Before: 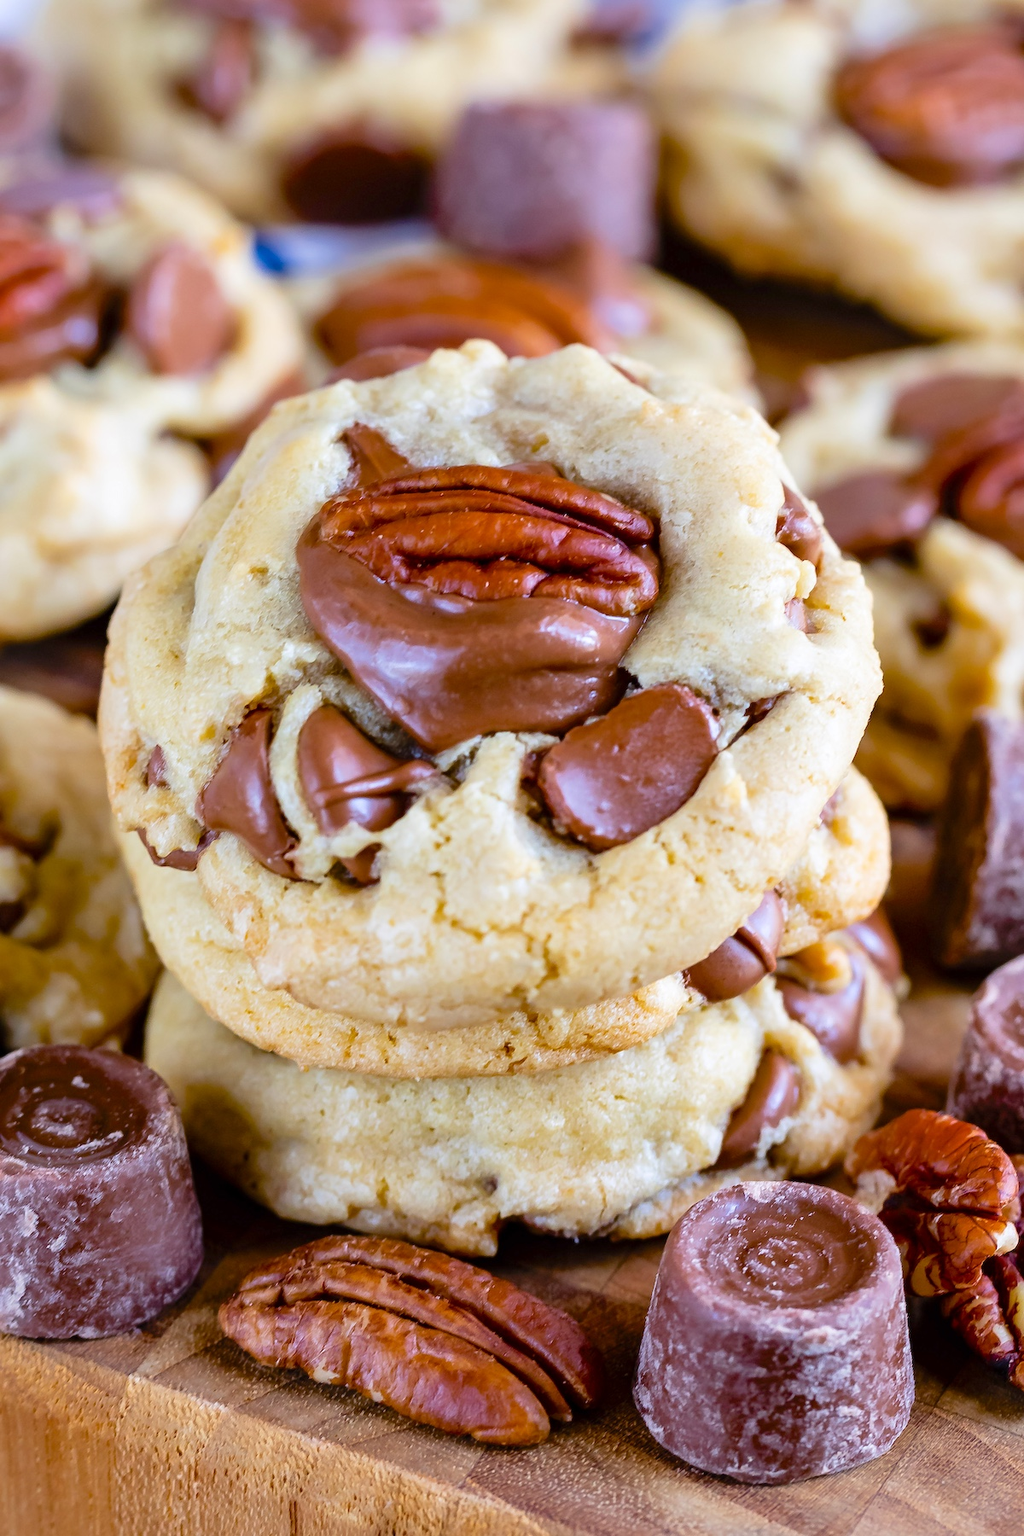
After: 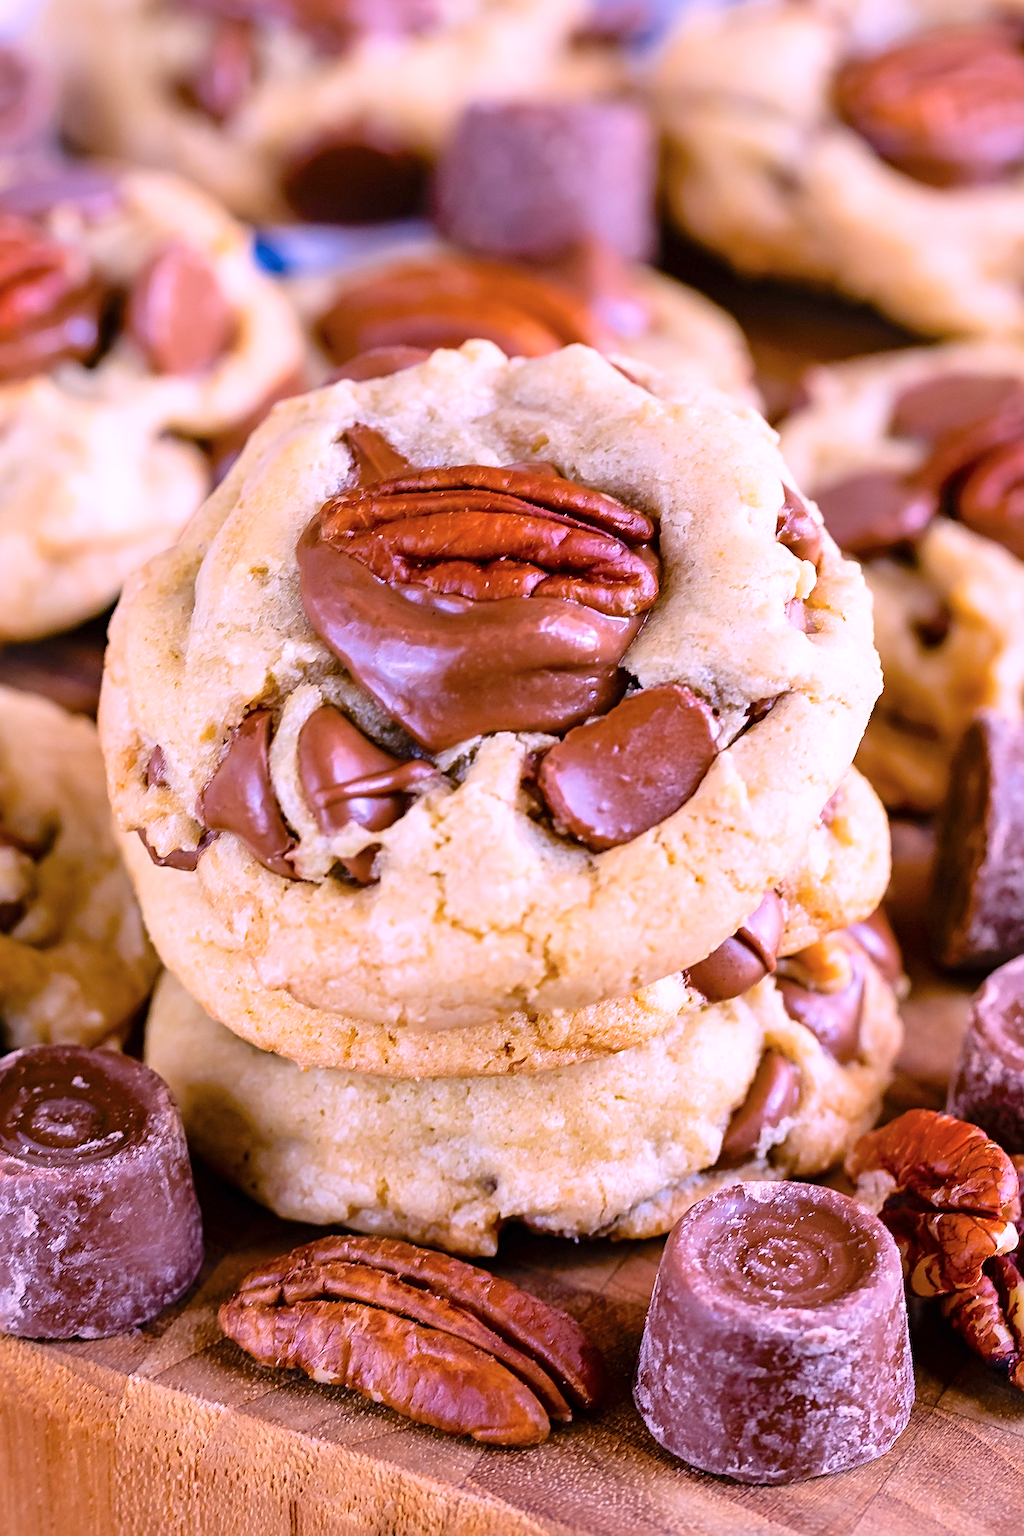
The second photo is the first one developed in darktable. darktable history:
white balance: red 1.188, blue 1.11
exposure: exposure 0 EV, compensate highlight preservation false
sharpen: radius 2.529, amount 0.323
color balance rgb: linear chroma grading › global chroma 1.5%, linear chroma grading › mid-tones -1%, perceptual saturation grading › global saturation -3%, perceptual saturation grading › shadows -2%
